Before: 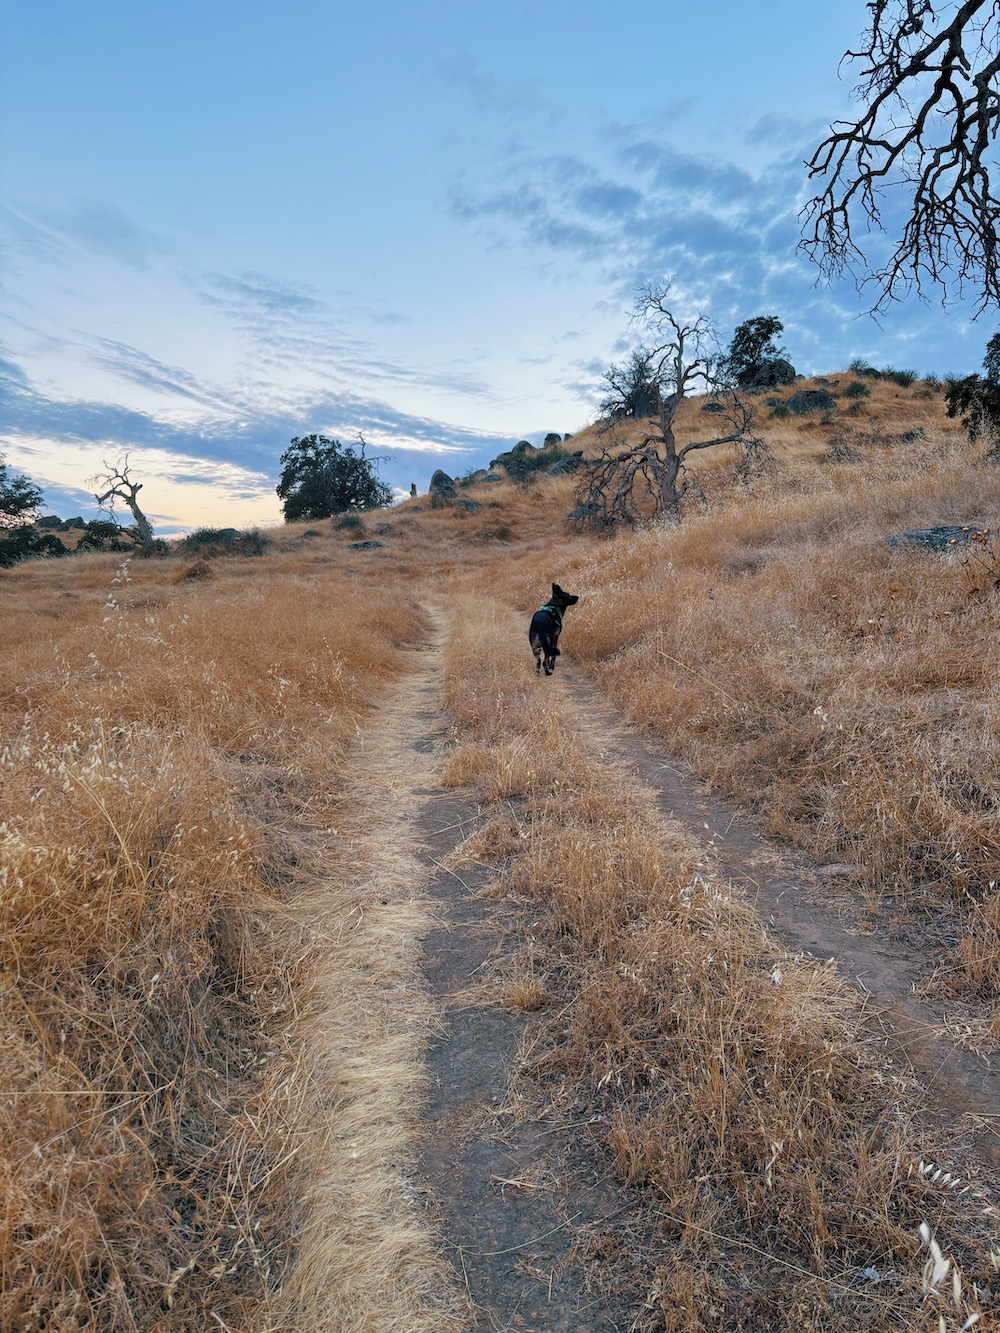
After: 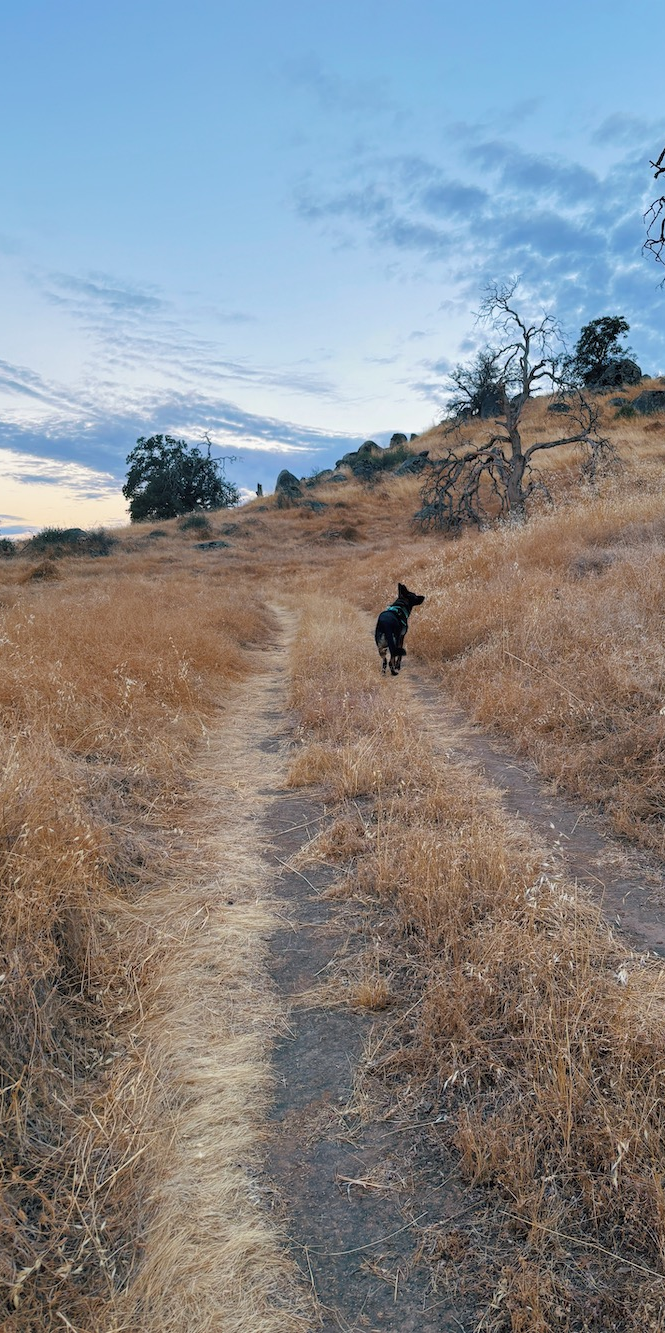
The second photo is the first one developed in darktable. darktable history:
crop and rotate: left 15.441%, right 18.048%
